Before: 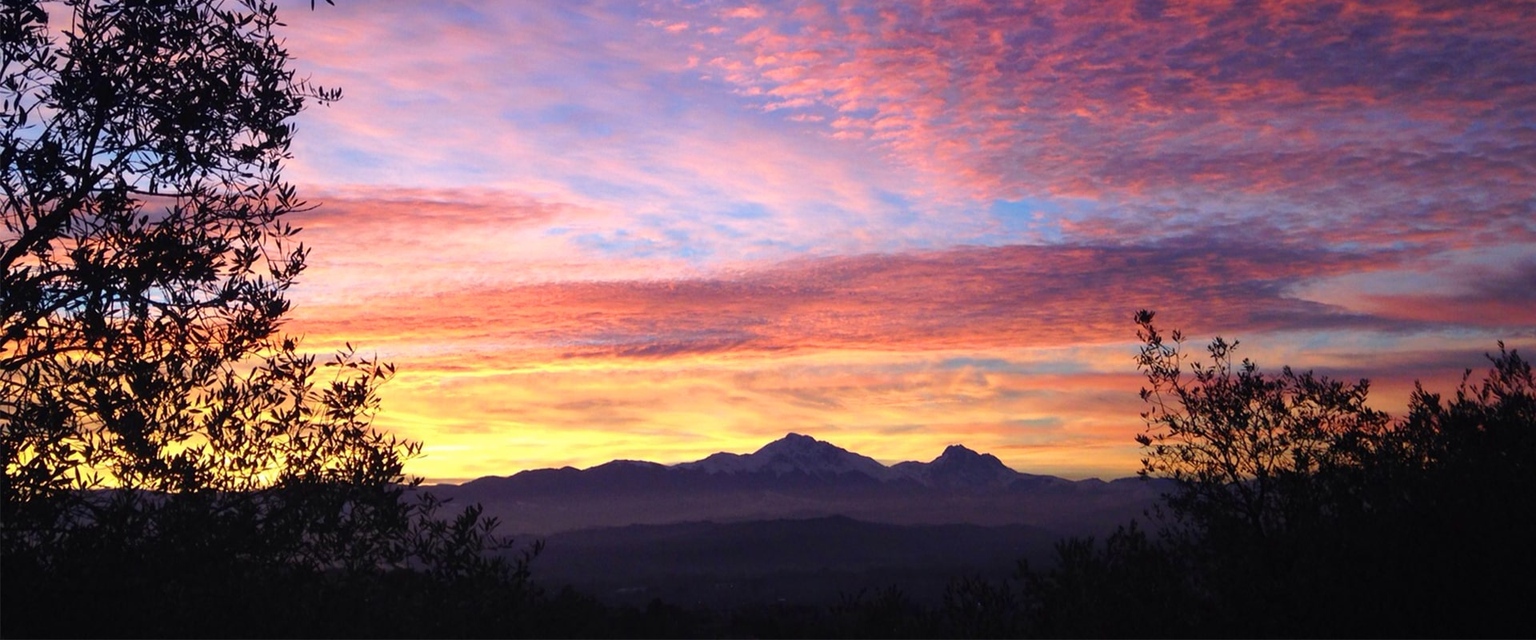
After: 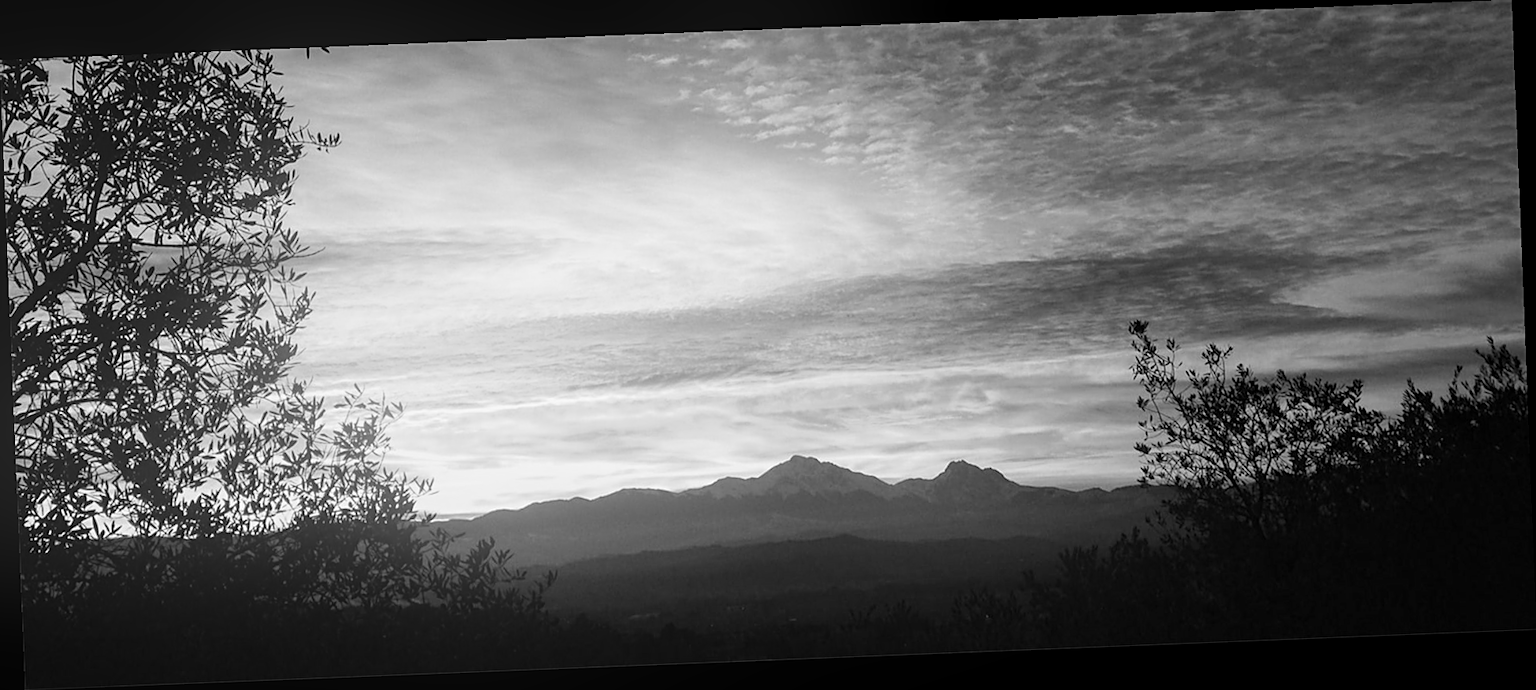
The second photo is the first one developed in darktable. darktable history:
local contrast: on, module defaults
sharpen: on, module defaults
monochrome: a 32, b 64, size 2.3
rotate and perspective: rotation -2.29°, automatic cropping off
tone equalizer: on, module defaults
color zones: curves: ch1 [(0, -0.014) (0.143, -0.013) (0.286, -0.013) (0.429, -0.016) (0.571, -0.019) (0.714, -0.015) (0.857, 0.002) (1, -0.014)]
bloom: on, module defaults
